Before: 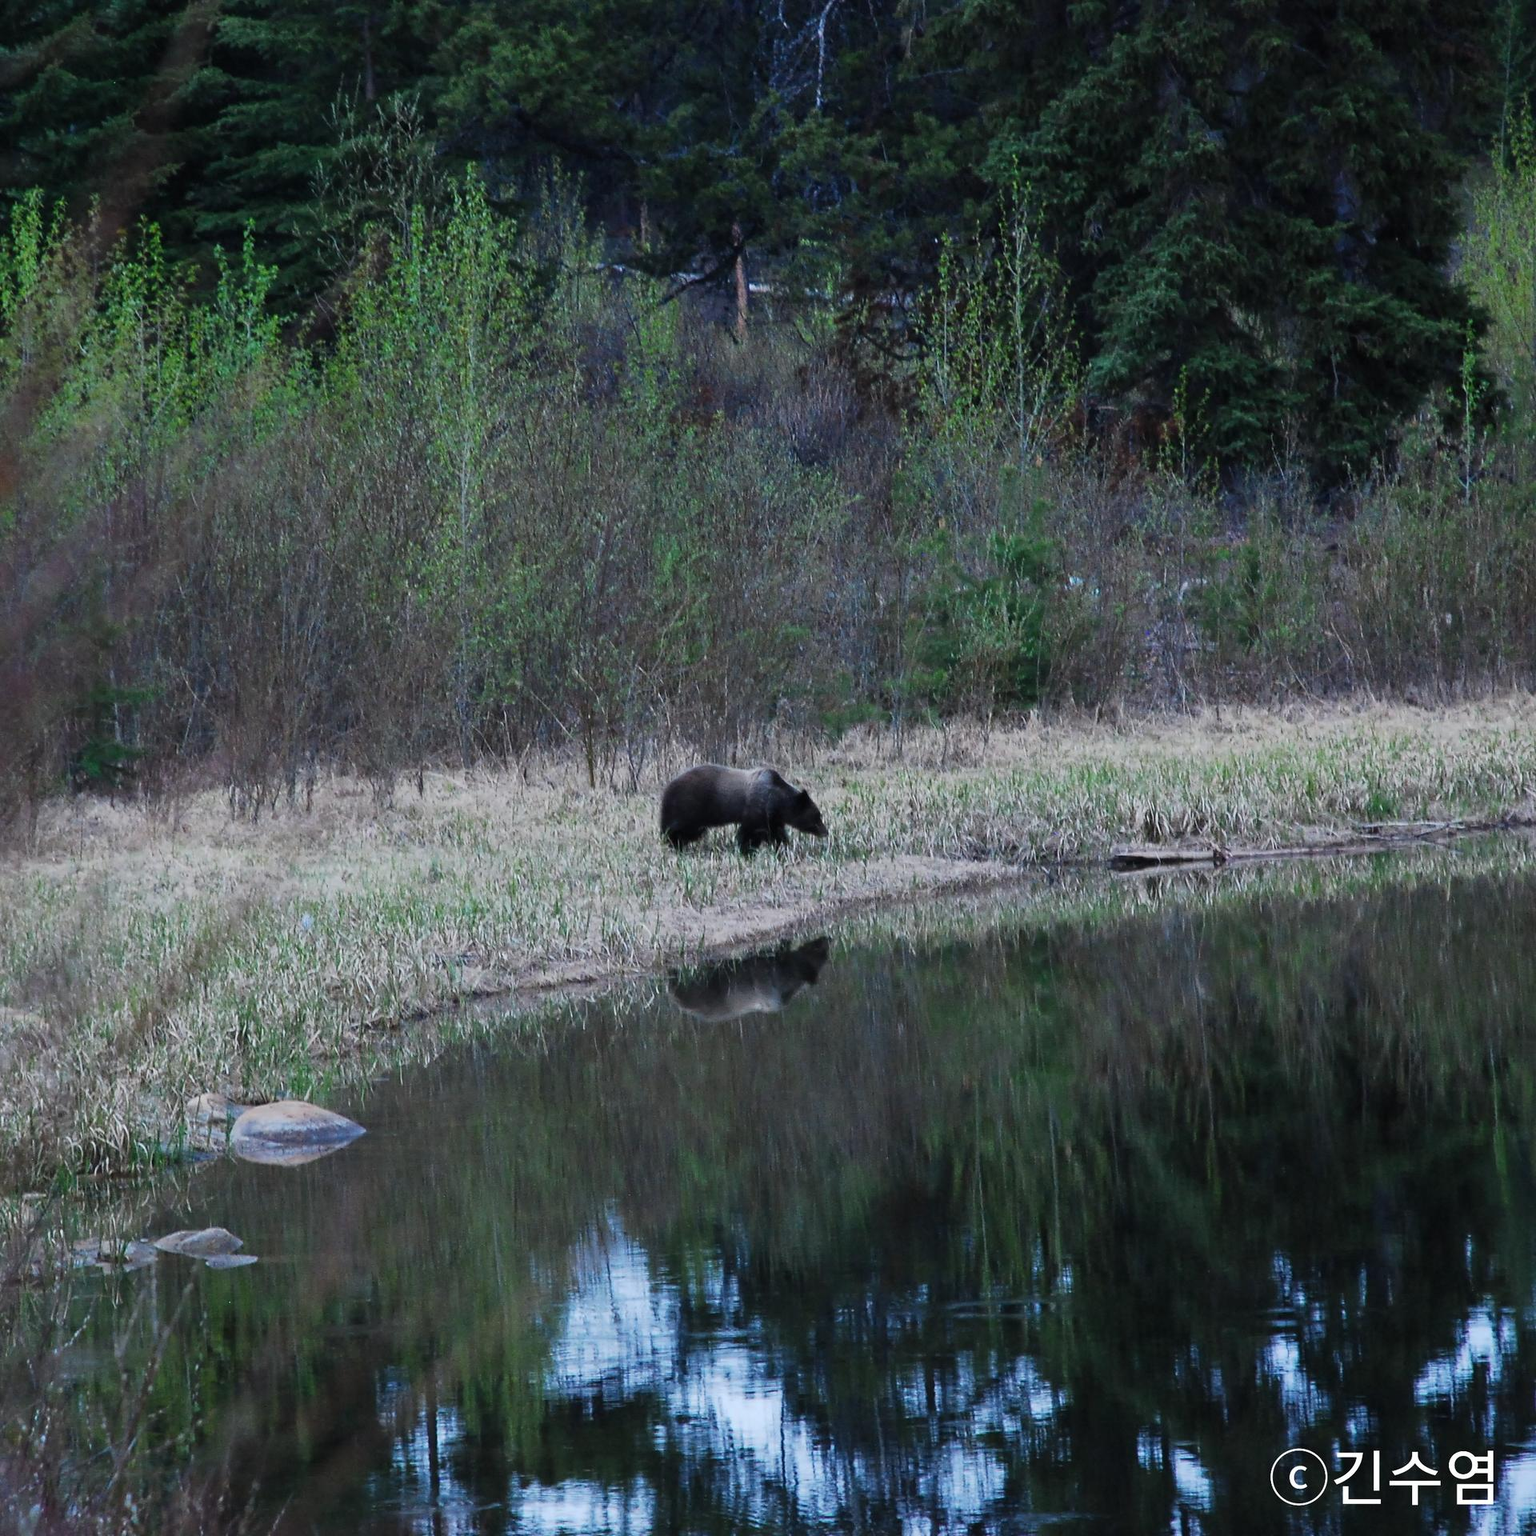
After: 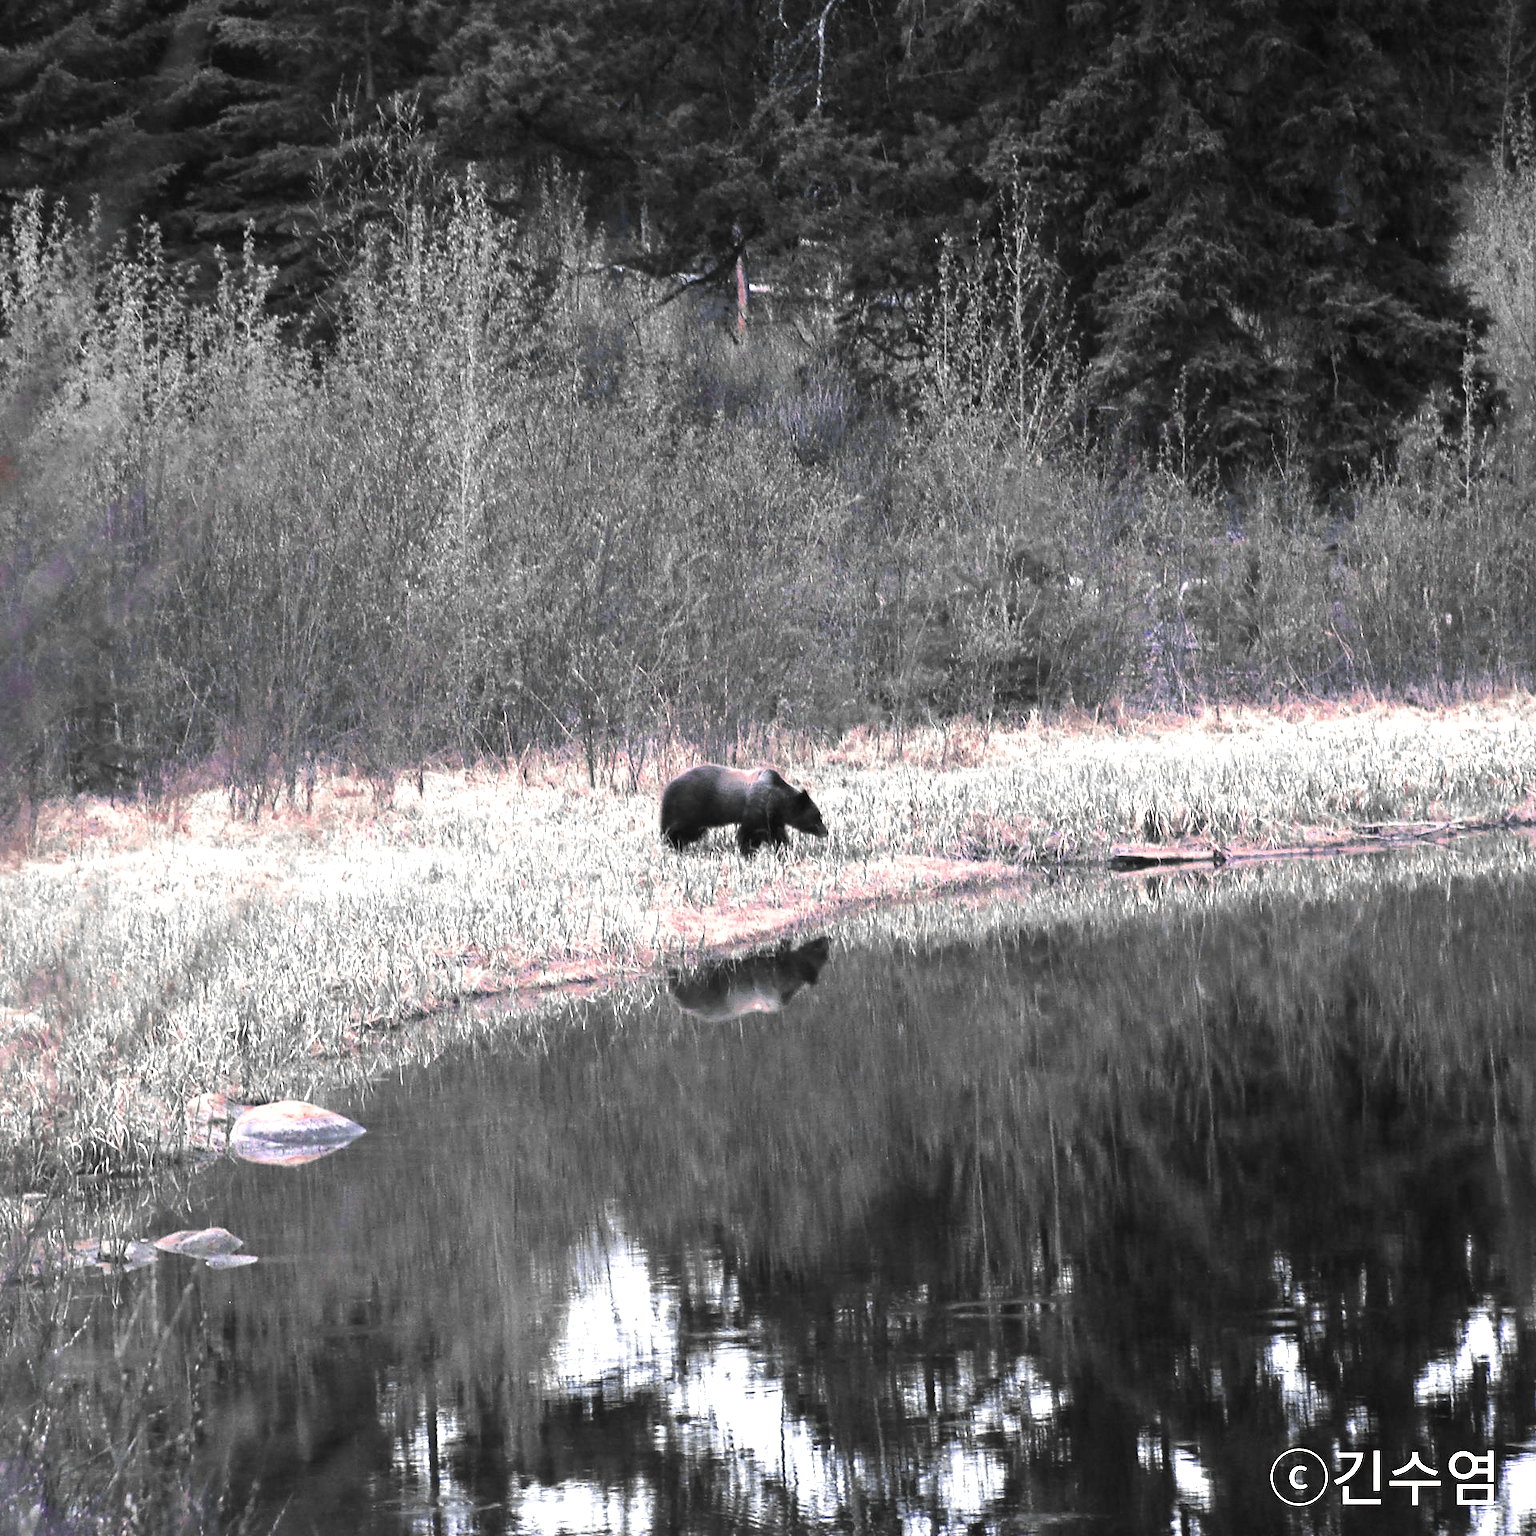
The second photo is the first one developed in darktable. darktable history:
exposure: black level correction 0, exposure 0.692 EV, compensate highlight preservation false
color zones: curves: ch0 [(0, 0.278) (0.143, 0.5) (0.286, 0.5) (0.429, 0.5) (0.571, 0.5) (0.714, 0.5) (0.857, 0.5) (1, 0.5)]; ch1 [(0, 1) (0.143, 0.165) (0.286, 0) (0.429, 0) (0.571, 0) (0.714, 0) (0.857, 0.5) (1, 0.5)]; ch2 [(0, 0.508) (0.143, 0.5) (0.286, 0.5) (0.429, 0.5) (0.571, 0.5) (0.714, 0.5) (0.857, 0.5) (1, 0.5)]
tone equalizer: -8 EV -0.75 EV, -7 EV -0.702 EV, -6 EV -0.575 EV, -5 EV -0.387 EV, -3 EV 0.371 EV, -2 EV 0.6 EV, -1 EV 0.698 EV, +0 EV 0.777 EV, smoothing diameter 24.81%, edges refinement/feathering 12.96, preserve details guided filter
color correction: highlights a* 10.31, highlights b* 13.94, shadows a* -10.11, shadows b* -14.81
